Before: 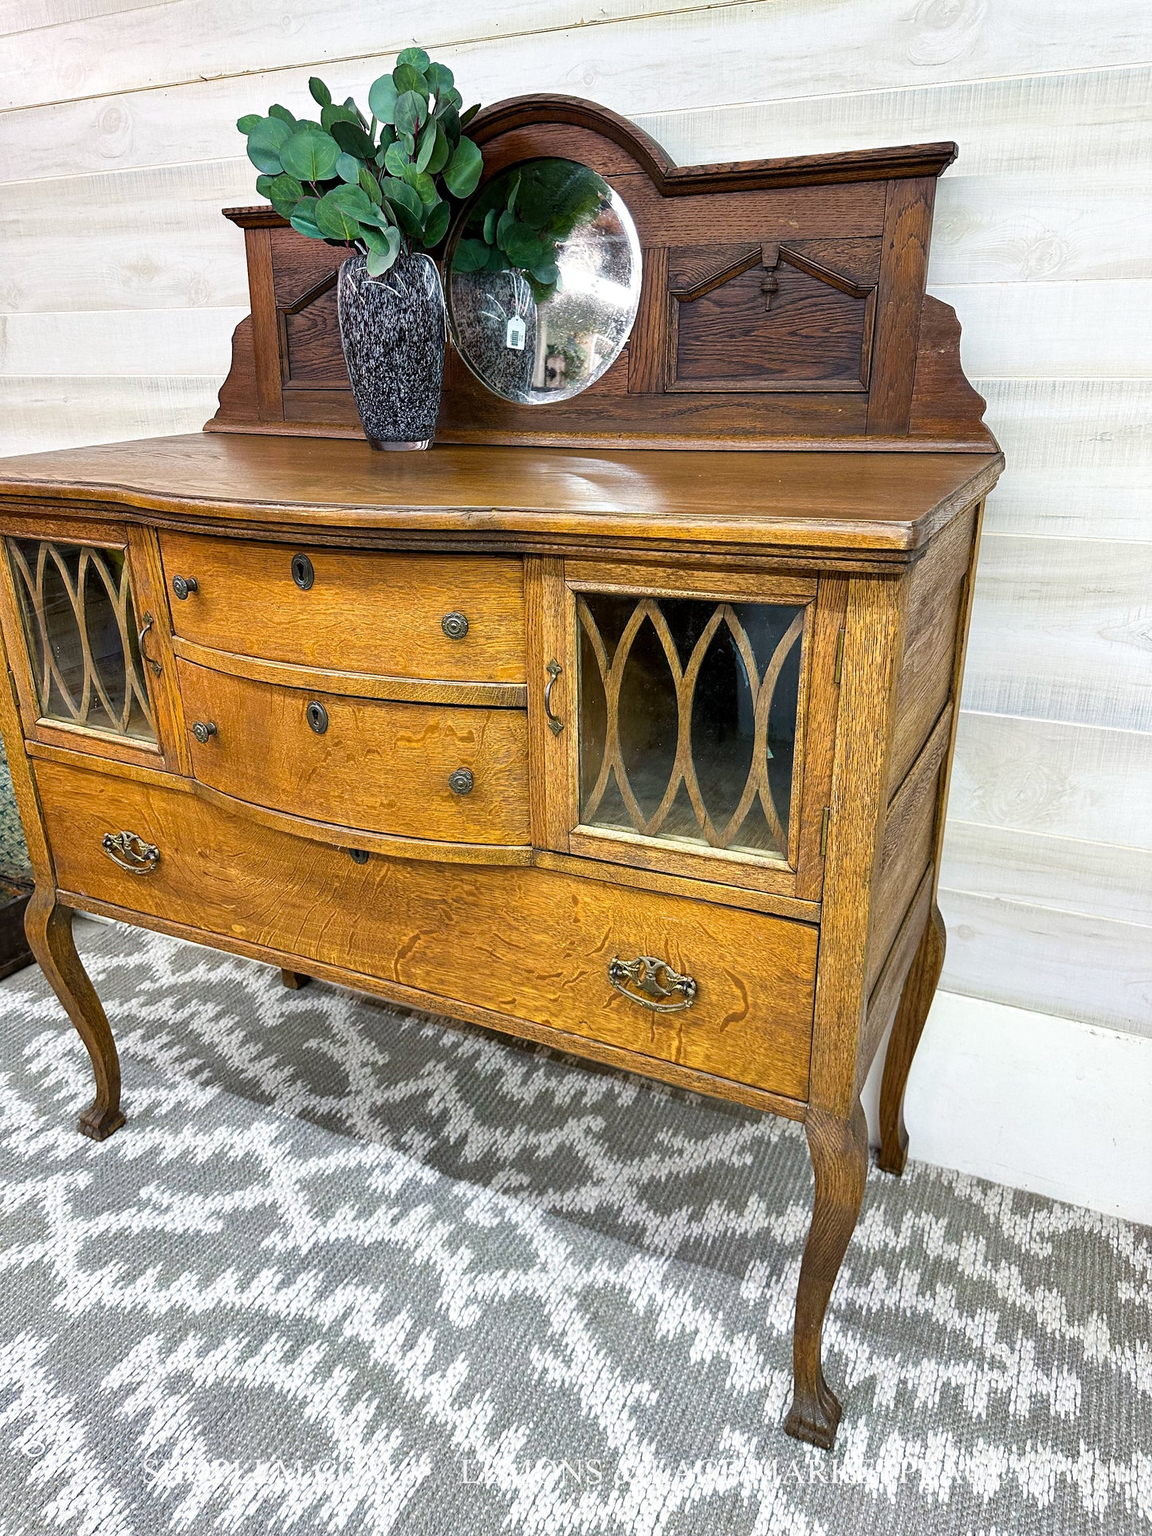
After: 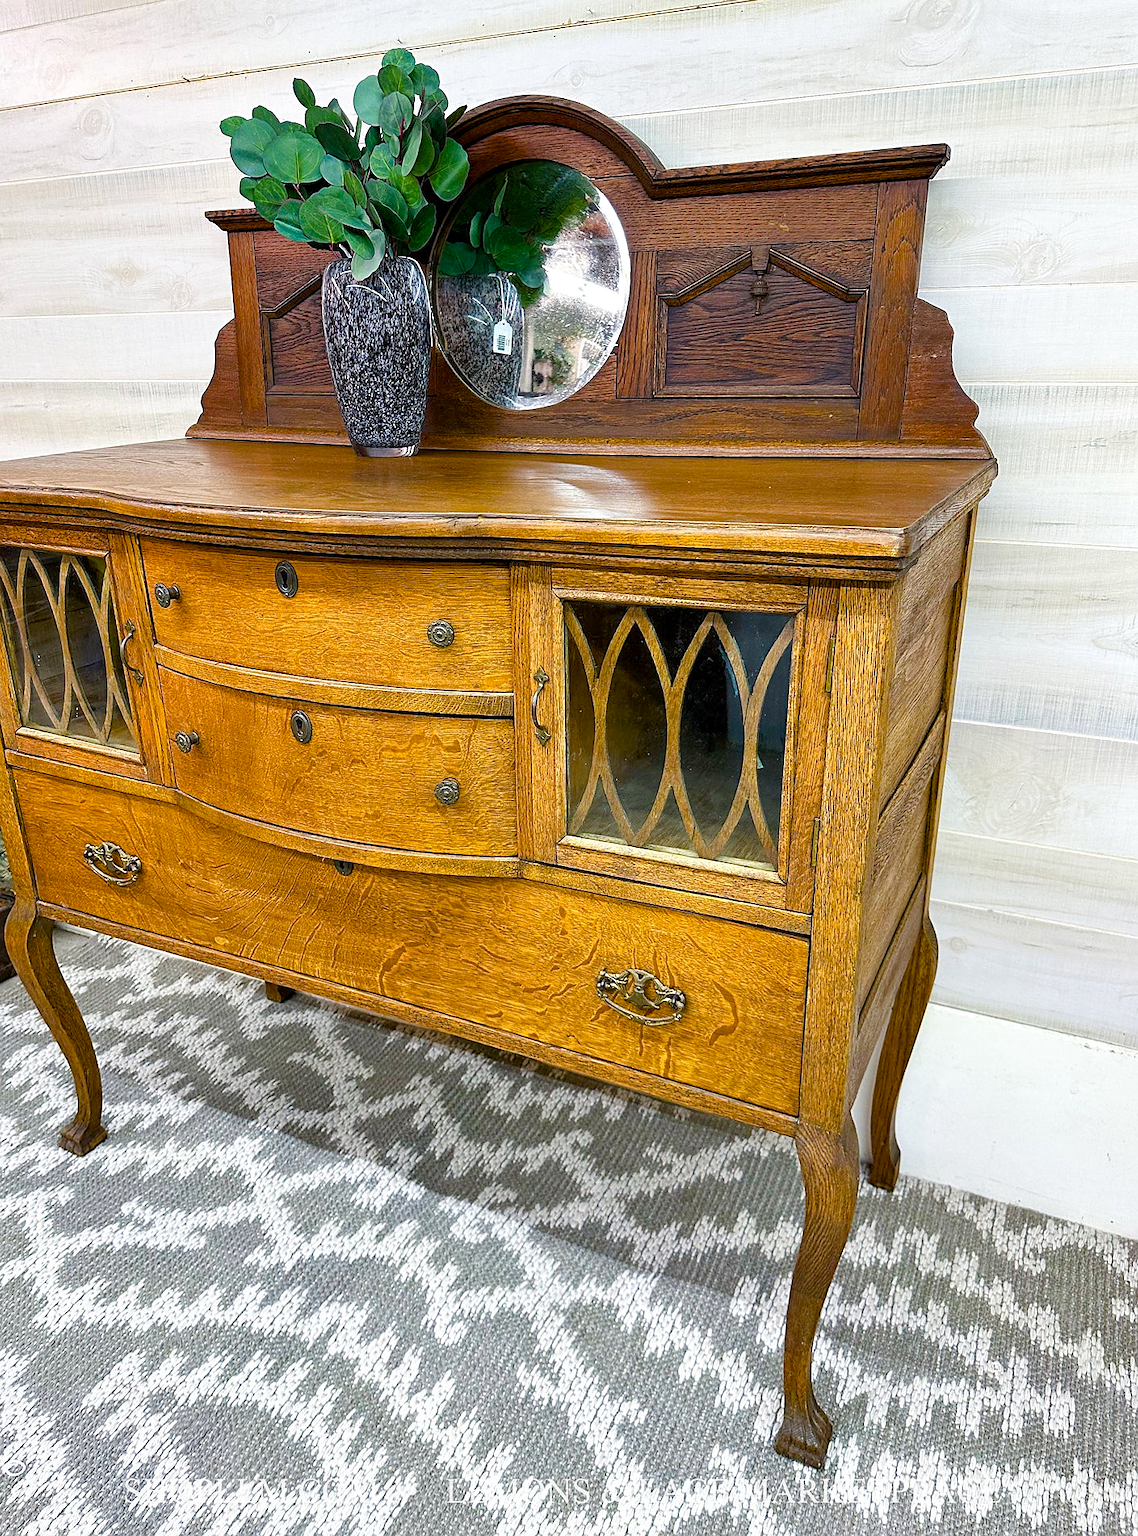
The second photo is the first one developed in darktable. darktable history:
color balance rgb: perceptual saturation grading › global saturation 35%, perceptual saturation grading › highlights -30%, perceptual saturation grading › shadows 35%, perceptual brilliance grading › global brilliance 3%, perceptual brilliance grading › highlights -3%, perceptual brilliance grading › shadows 3%
crop and rotate: left 1.774%, right 0.633%, bottom 1.28%
sharpen: radius 1
exposure: compensate highlight preservation false
